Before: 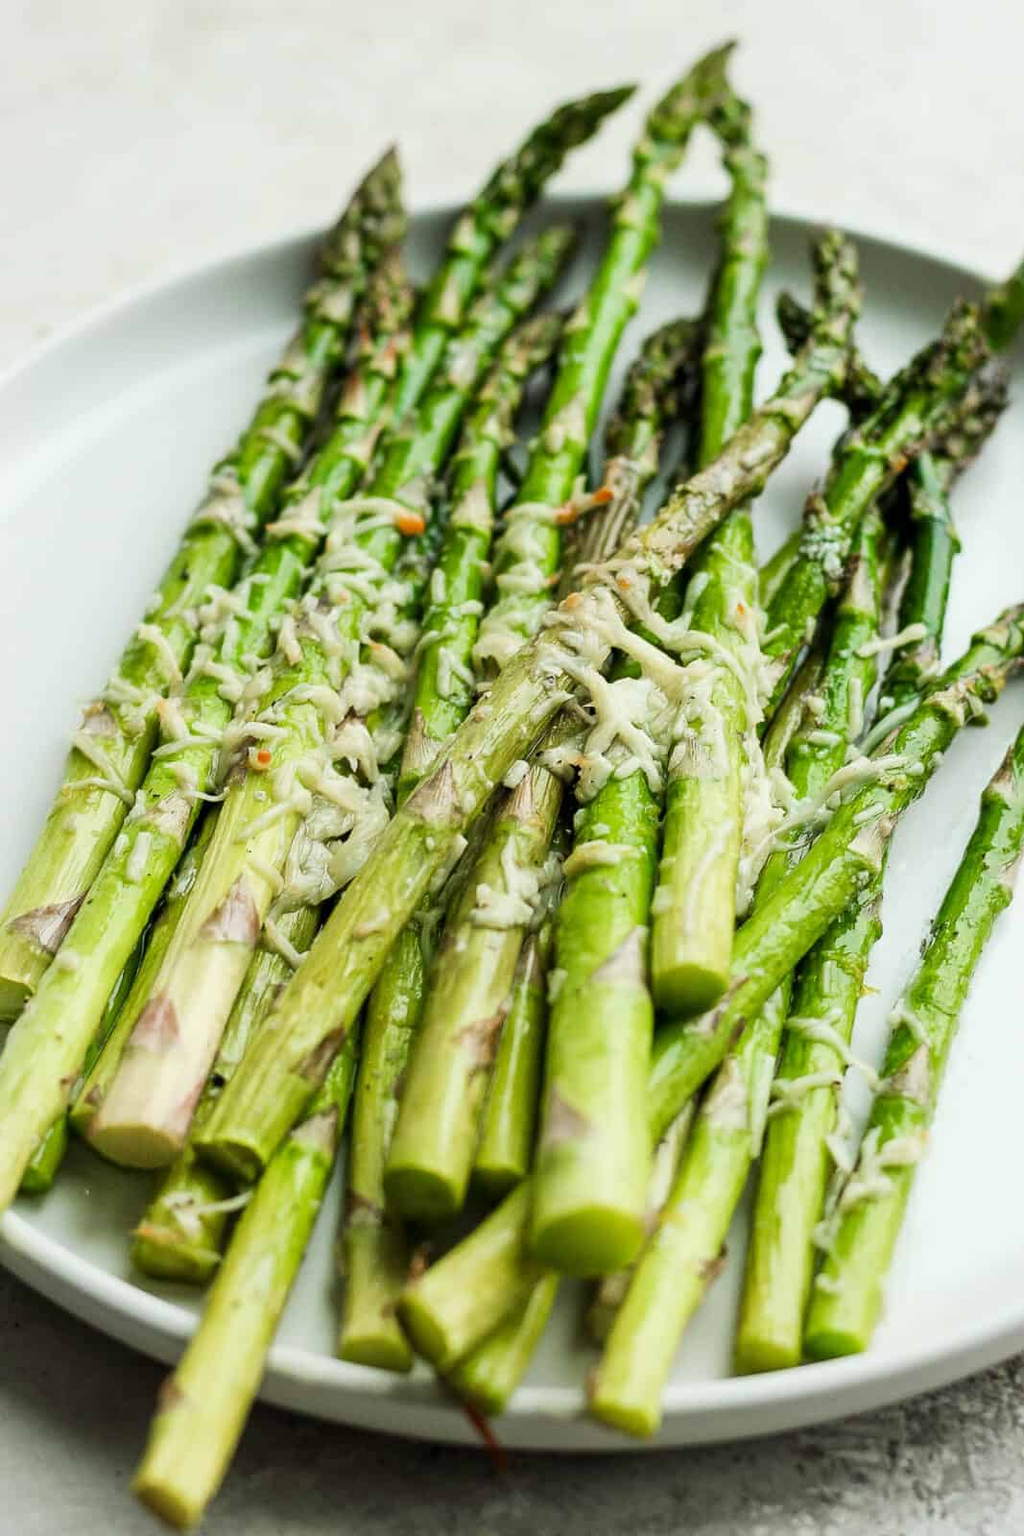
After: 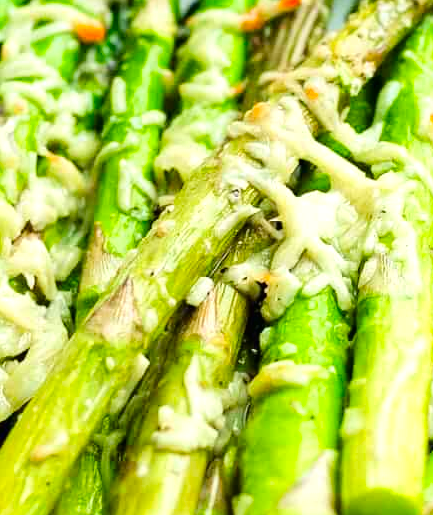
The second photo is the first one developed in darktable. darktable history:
crop: left 31.757%, top 32.194%, right 27.61%, bottom 35.575%
exposure: black level correction 0, exposure 0.498 EV, compensate highlight preservation false
contrast brightness saturation: brightness -0.025, saturation 0.36
tone curve: curves: ch0 [(0, 0) (0.003, 0.005) (0.011, 0.011) (0.025, 0.022) (0.044, 0.038) (0.069, 0.062) (0.1, 0.091) (0.136, 0.128) (0.177, 0.183) (0.224, 0.246) (0.277, 0.325) (0.335, 0.403) (0.399, 0.473) (0.468, 0.557) (0.543, 0.638) (0.623, 0.709) (0.709, 0.782) (0.801, 0.847) (0.898, 0.923) (1, 1)], color space Lab, linked channels, preserve colors none
